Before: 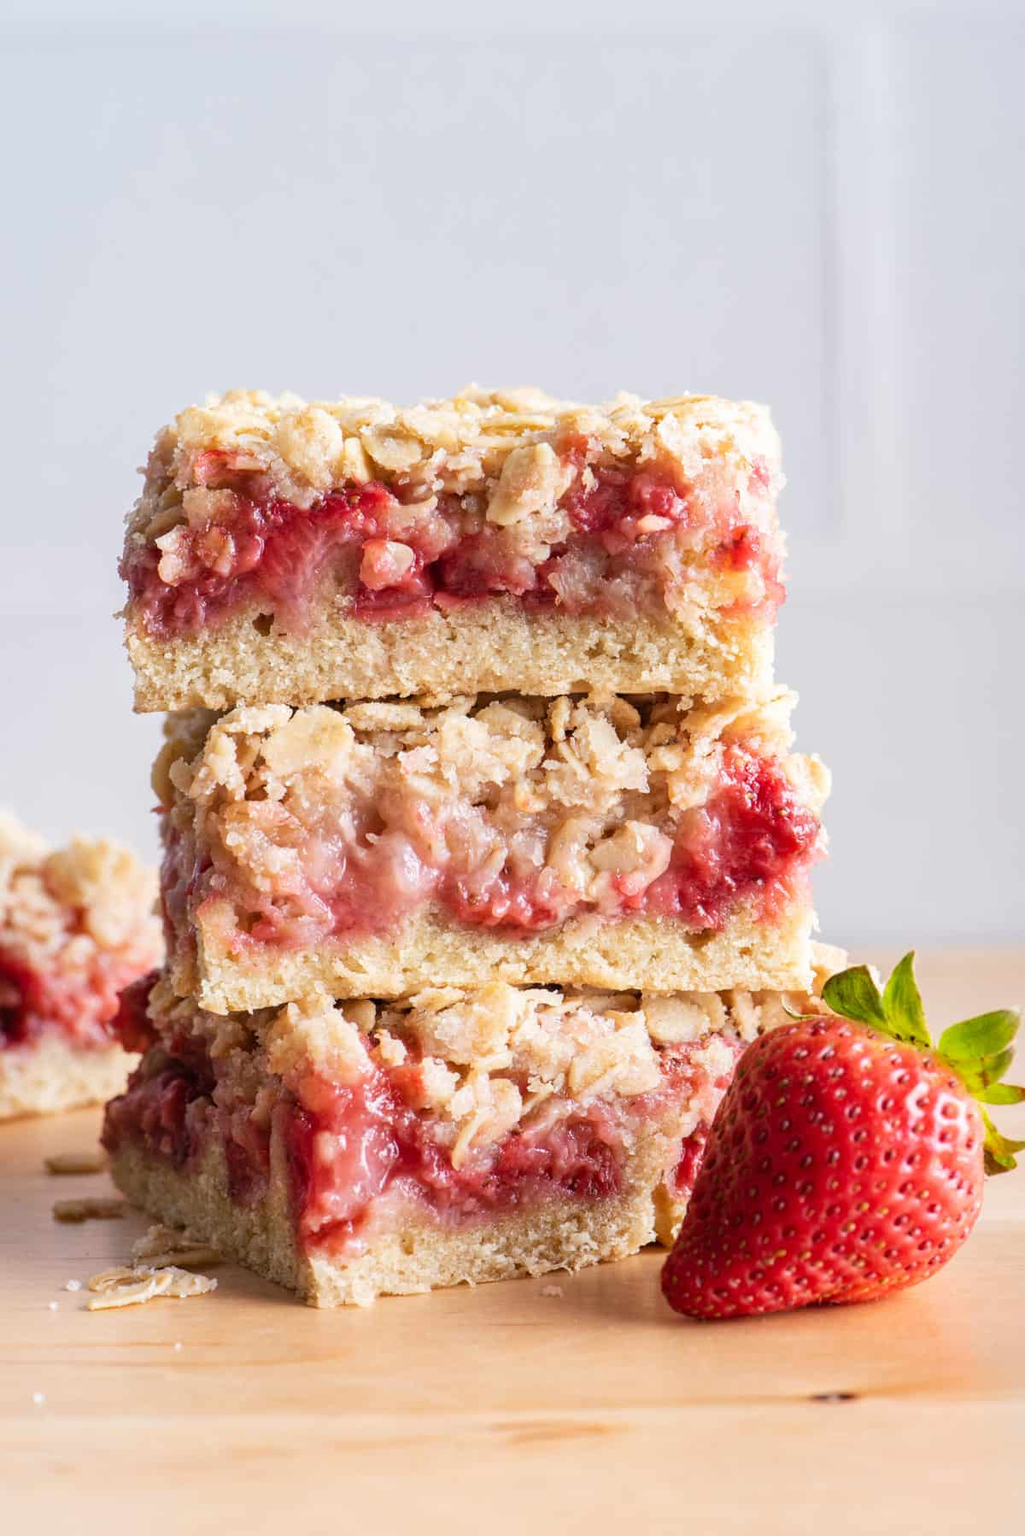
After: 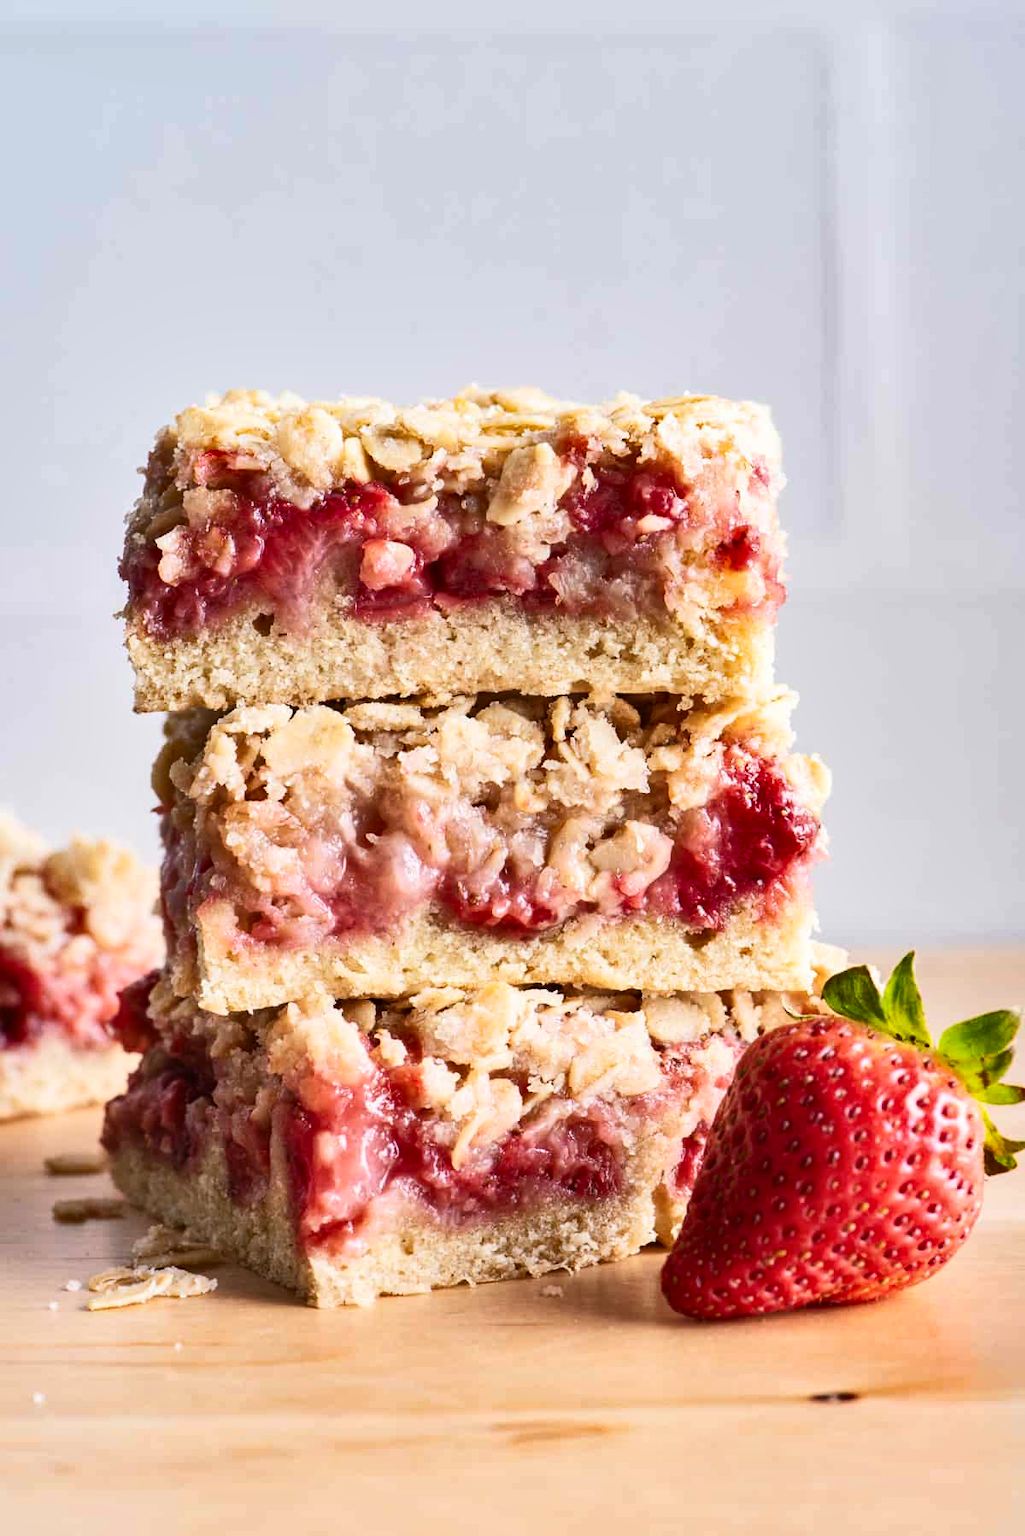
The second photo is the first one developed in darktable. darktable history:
shadows and highlights: shadows 73.3, highlights -60.65, soften with gaussian
contrast brightness saturation: contrast 0.236, brightness 0.092
